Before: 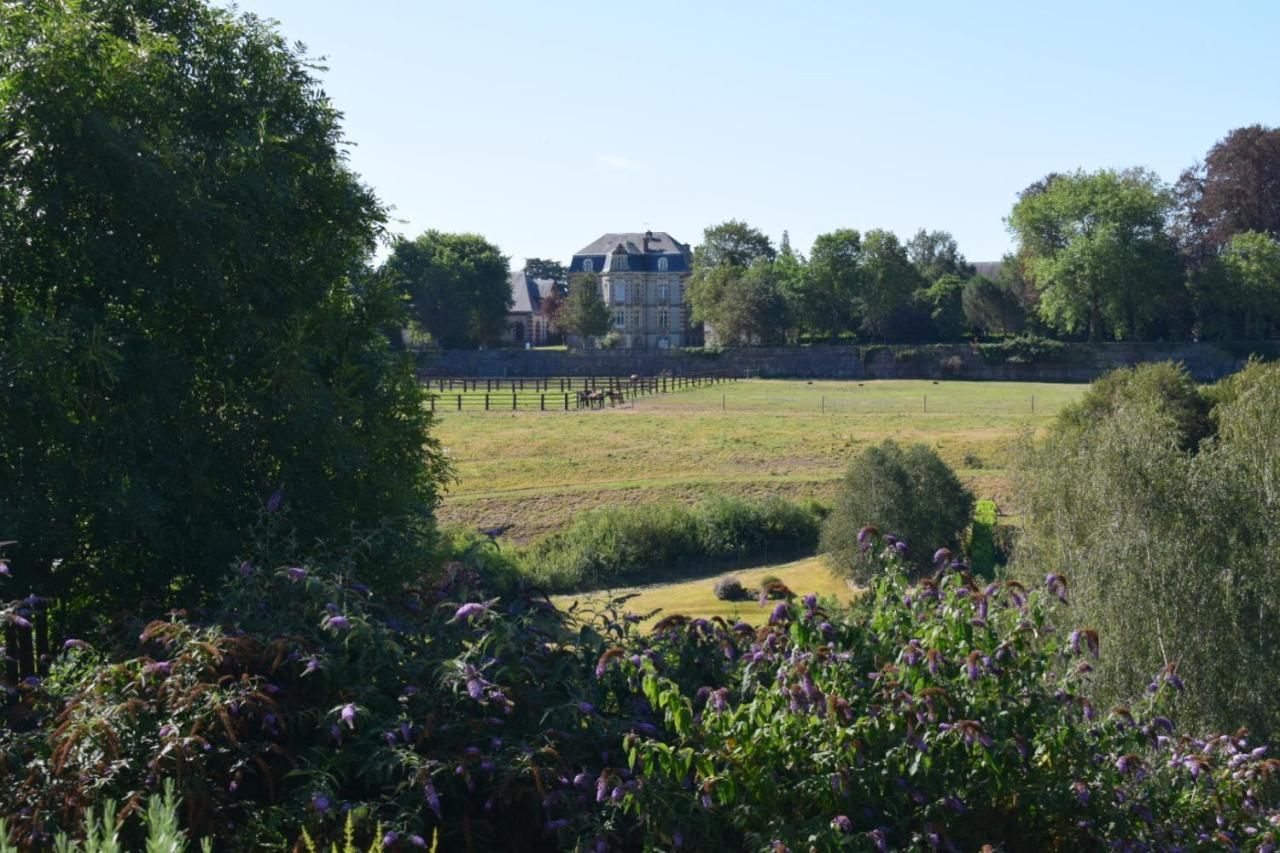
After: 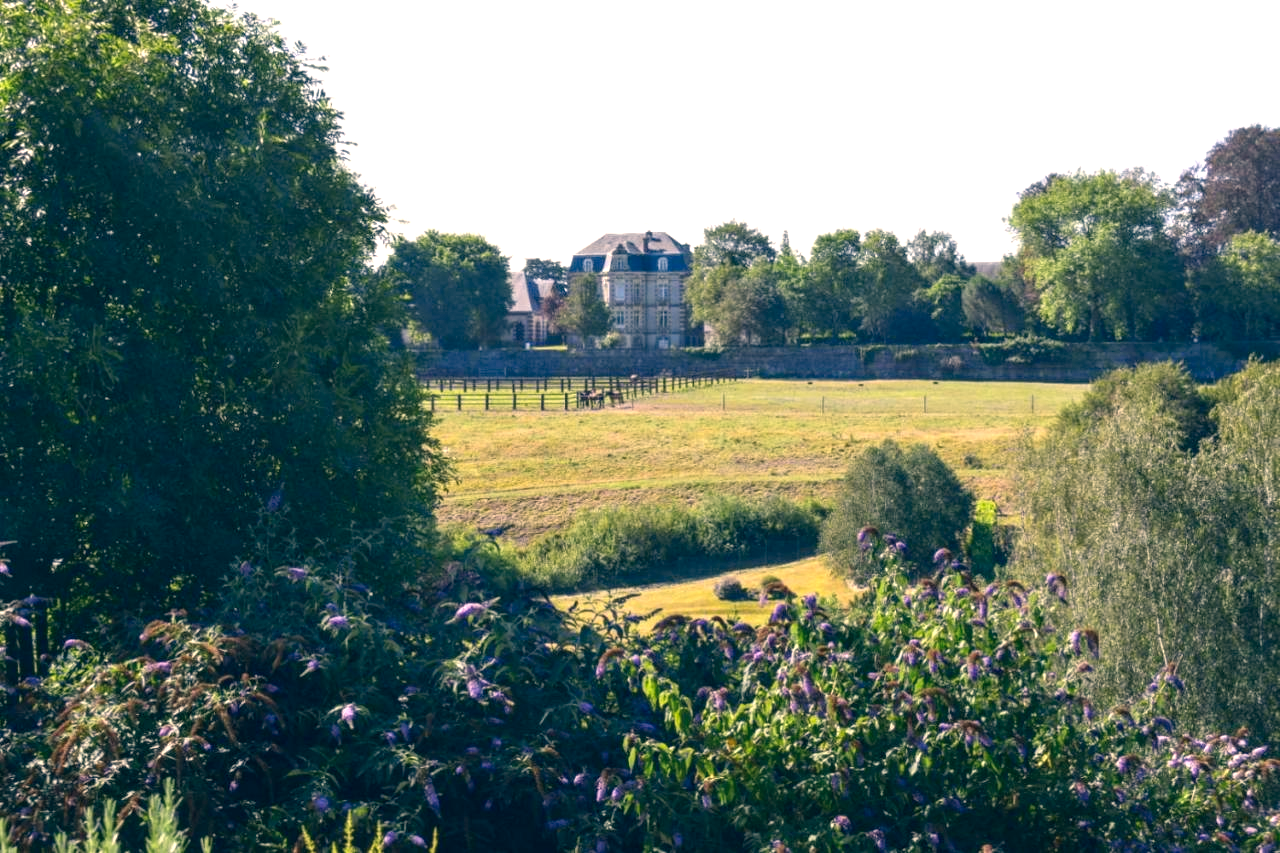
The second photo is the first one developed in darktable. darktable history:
exposure: exposure 0.6 EV, compensate highlight preservation false
color correction: highlights a* 10.32, highlights b* 14.66, shadows a* -9.59, shadows b* -15.02
local contrast: on, module defaults
